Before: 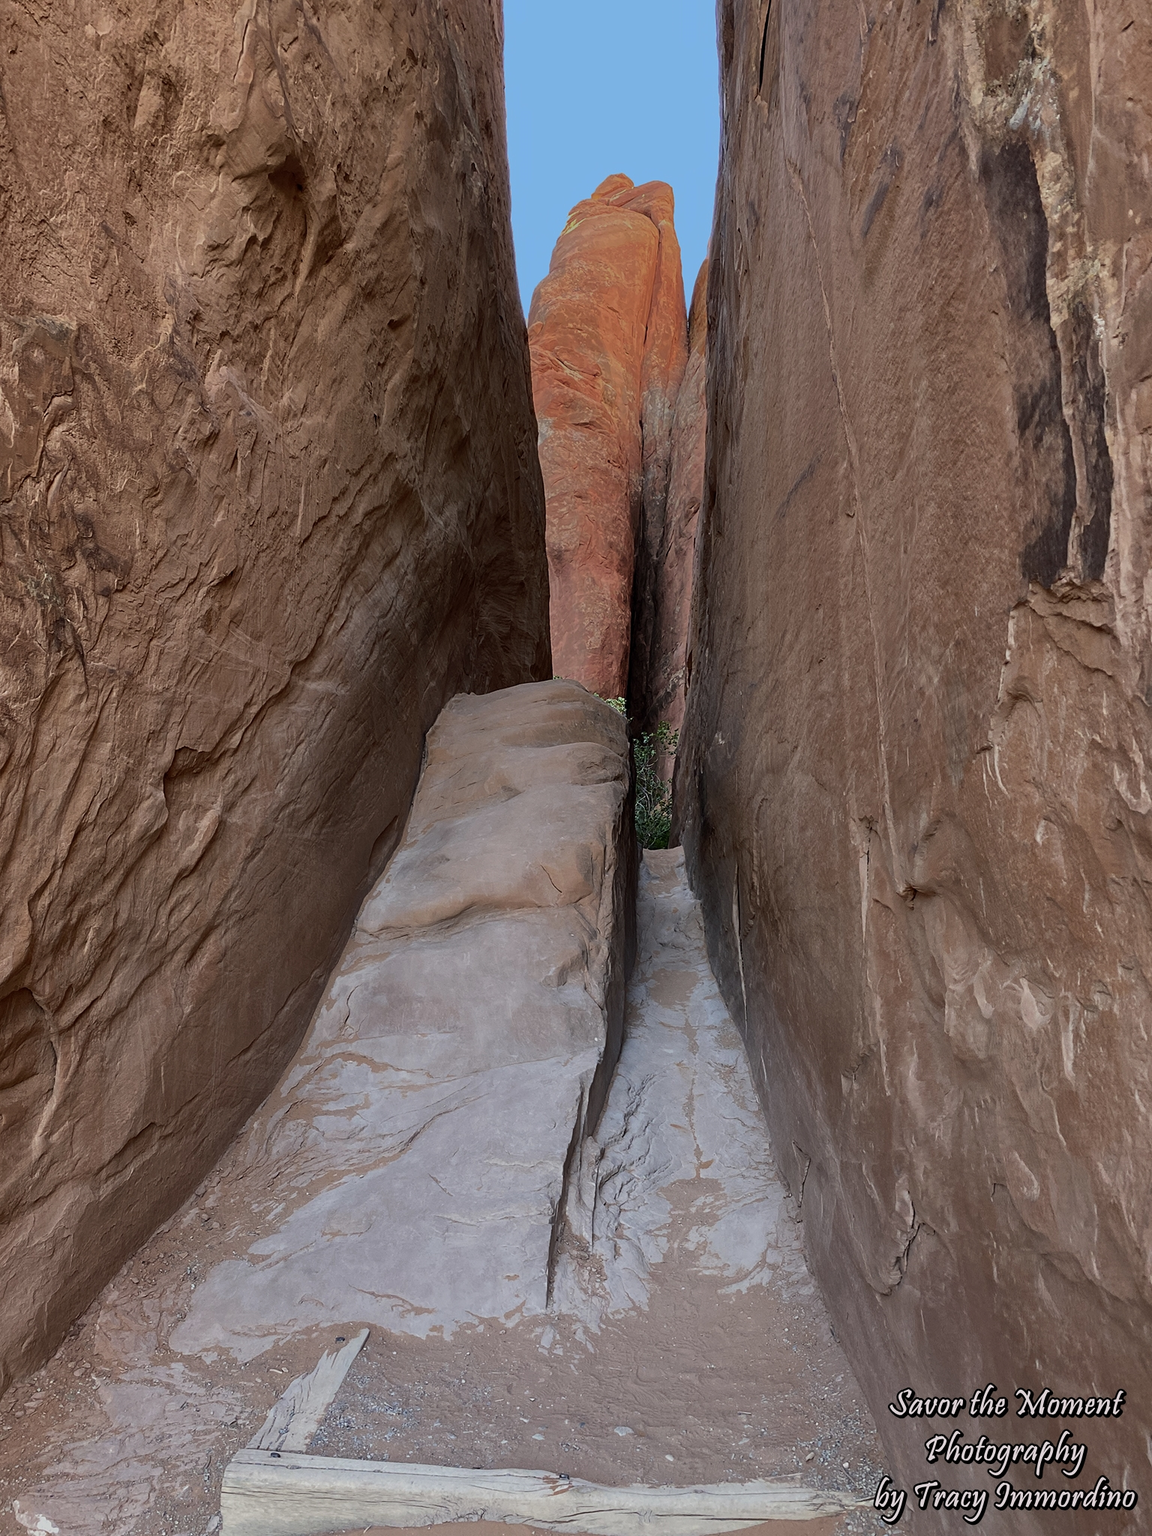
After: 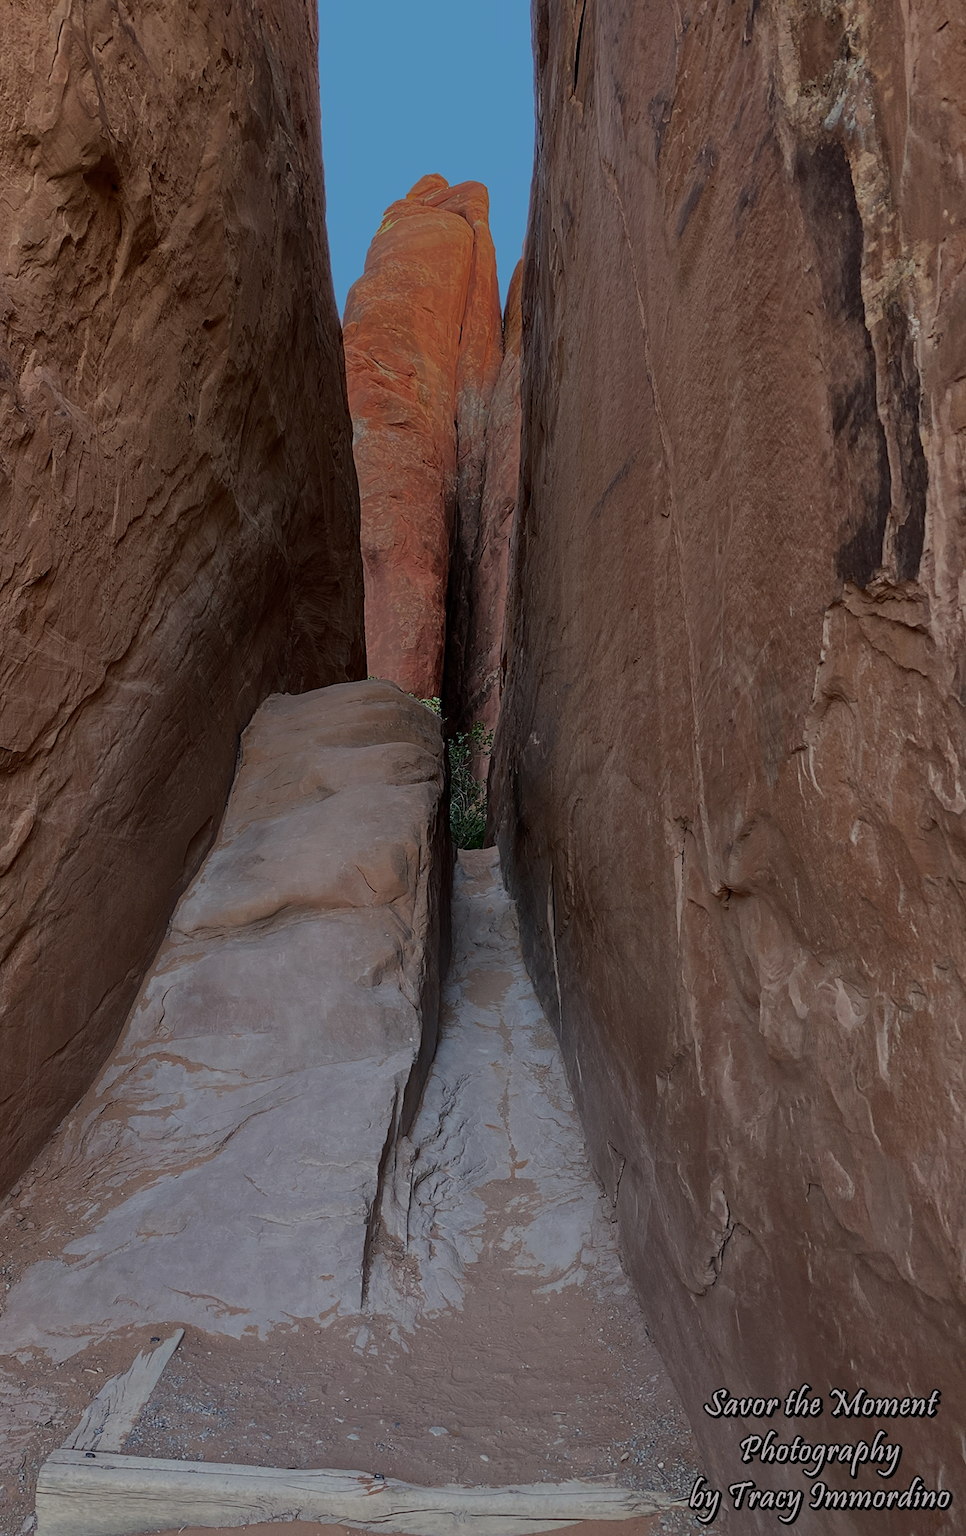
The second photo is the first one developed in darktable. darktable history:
crop: left 16.145%
exposure: black level correction 0, exposure -0.766 EV, compensate highlight preservation false
